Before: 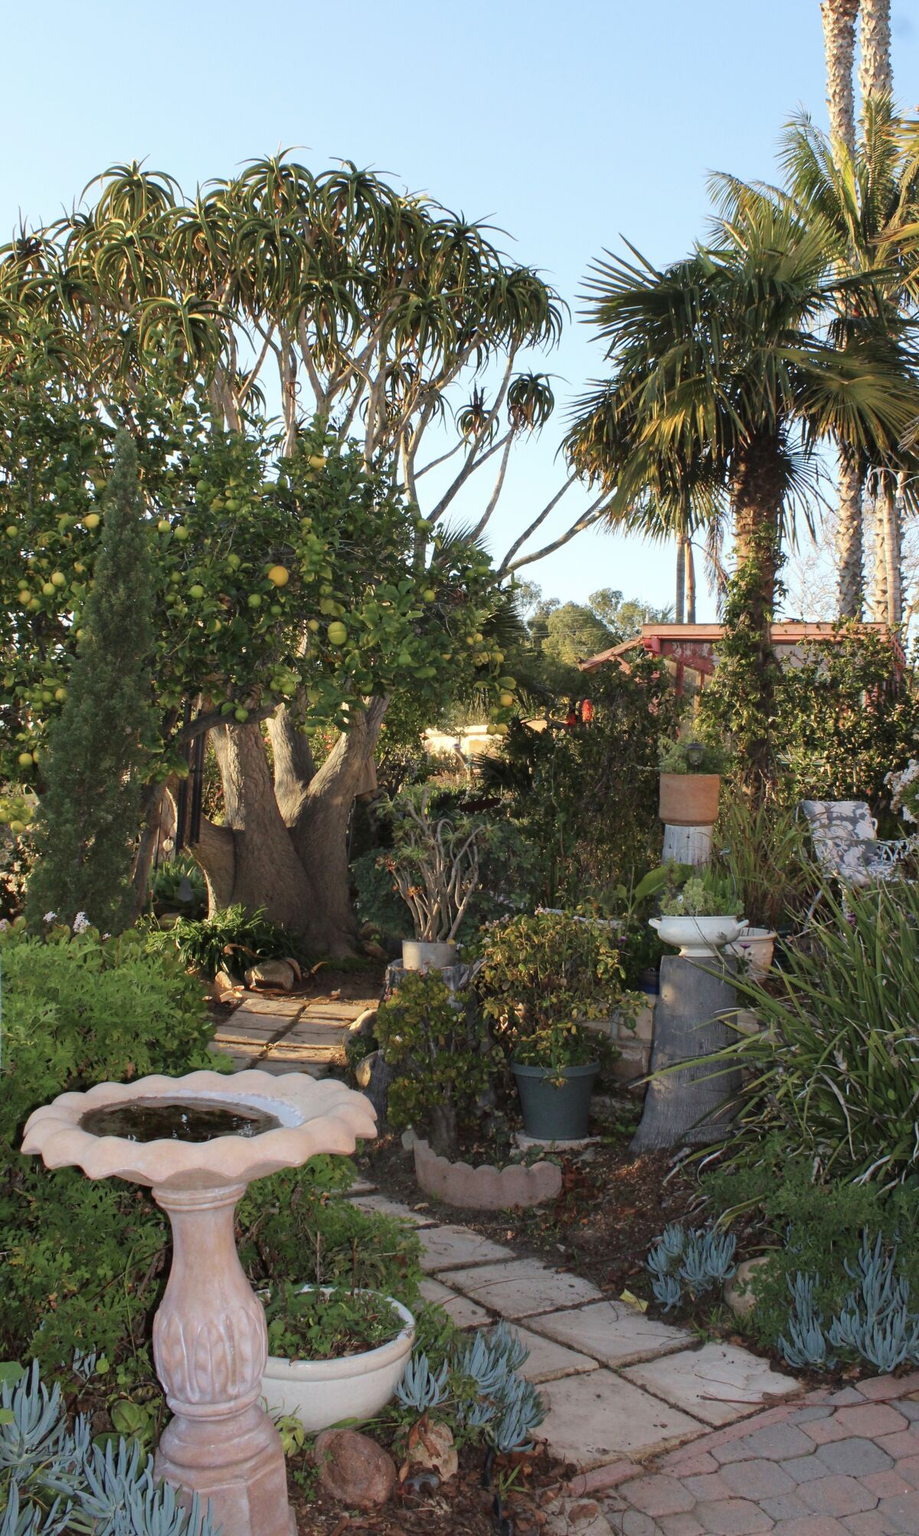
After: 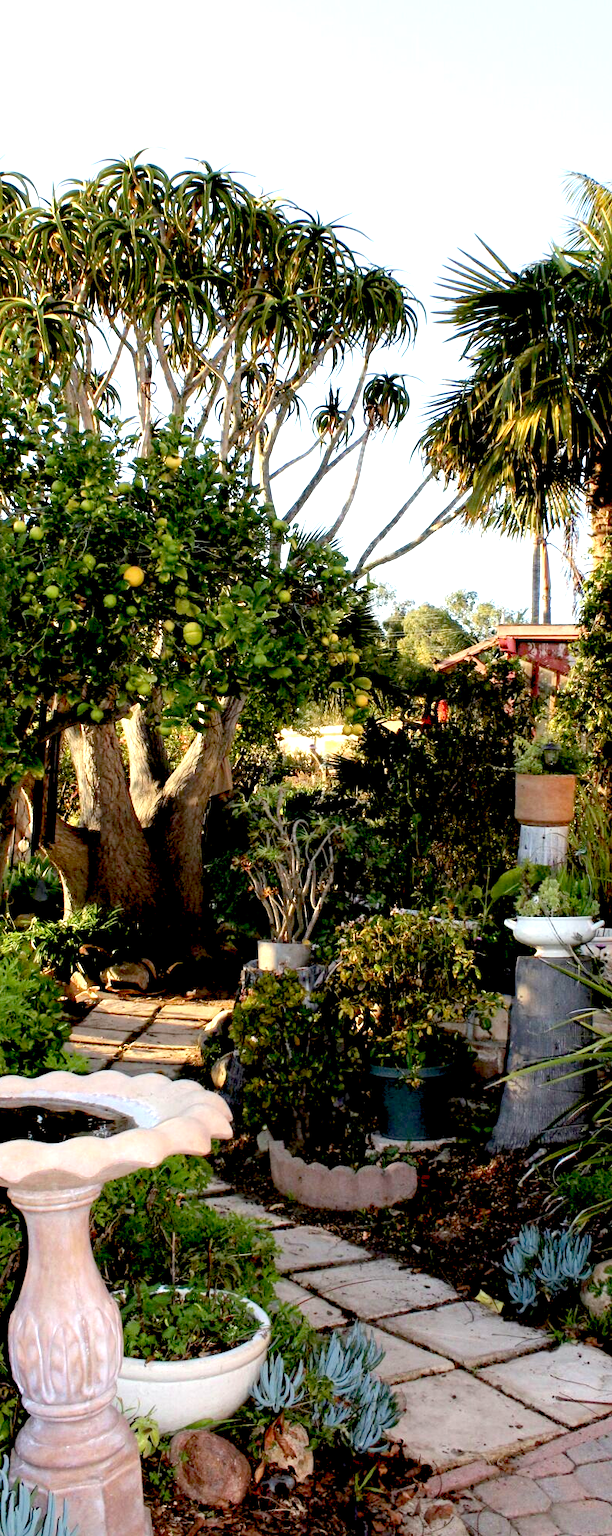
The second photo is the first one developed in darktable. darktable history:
exposure: black level correction 0.035, exposure 0.9 EV, compensate highlight preservation false
crop and rotate: left 15.754%, right 17.579%
